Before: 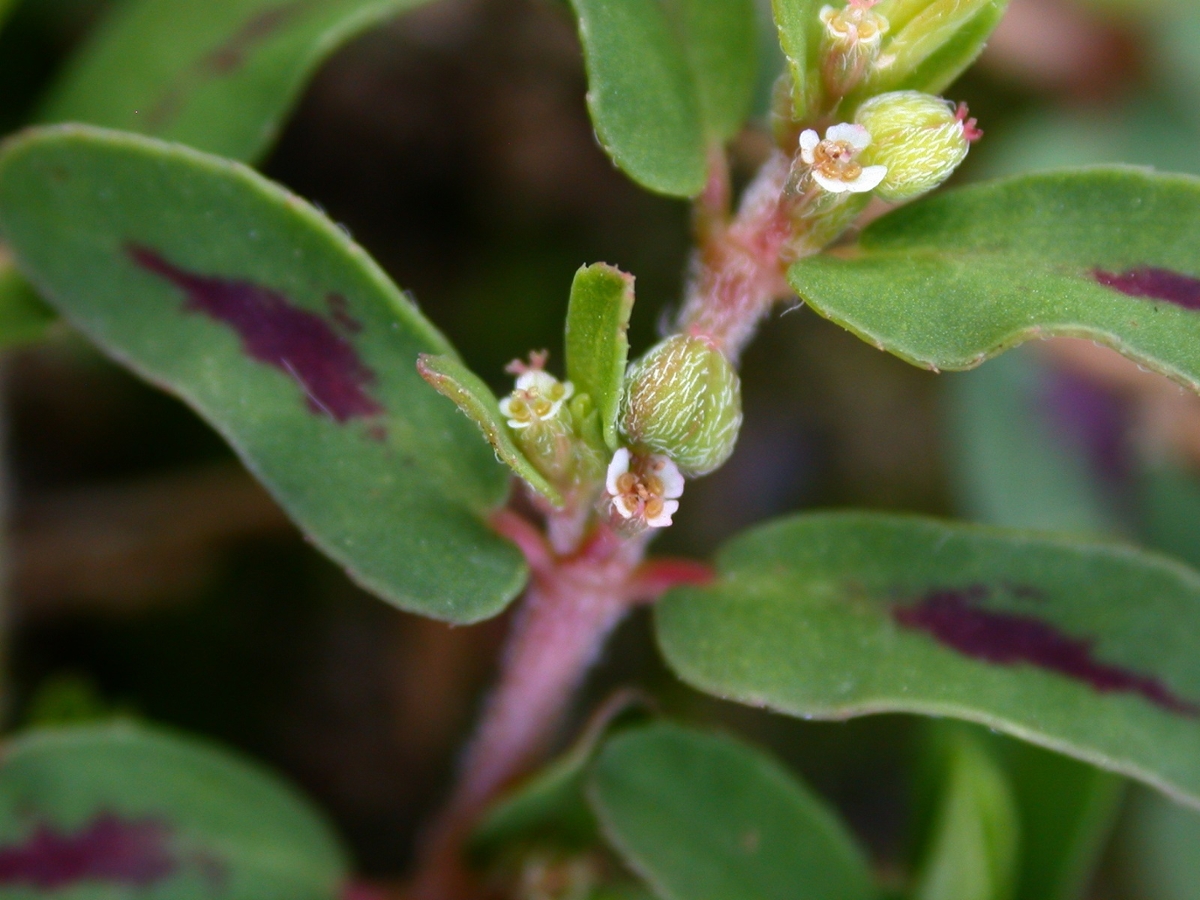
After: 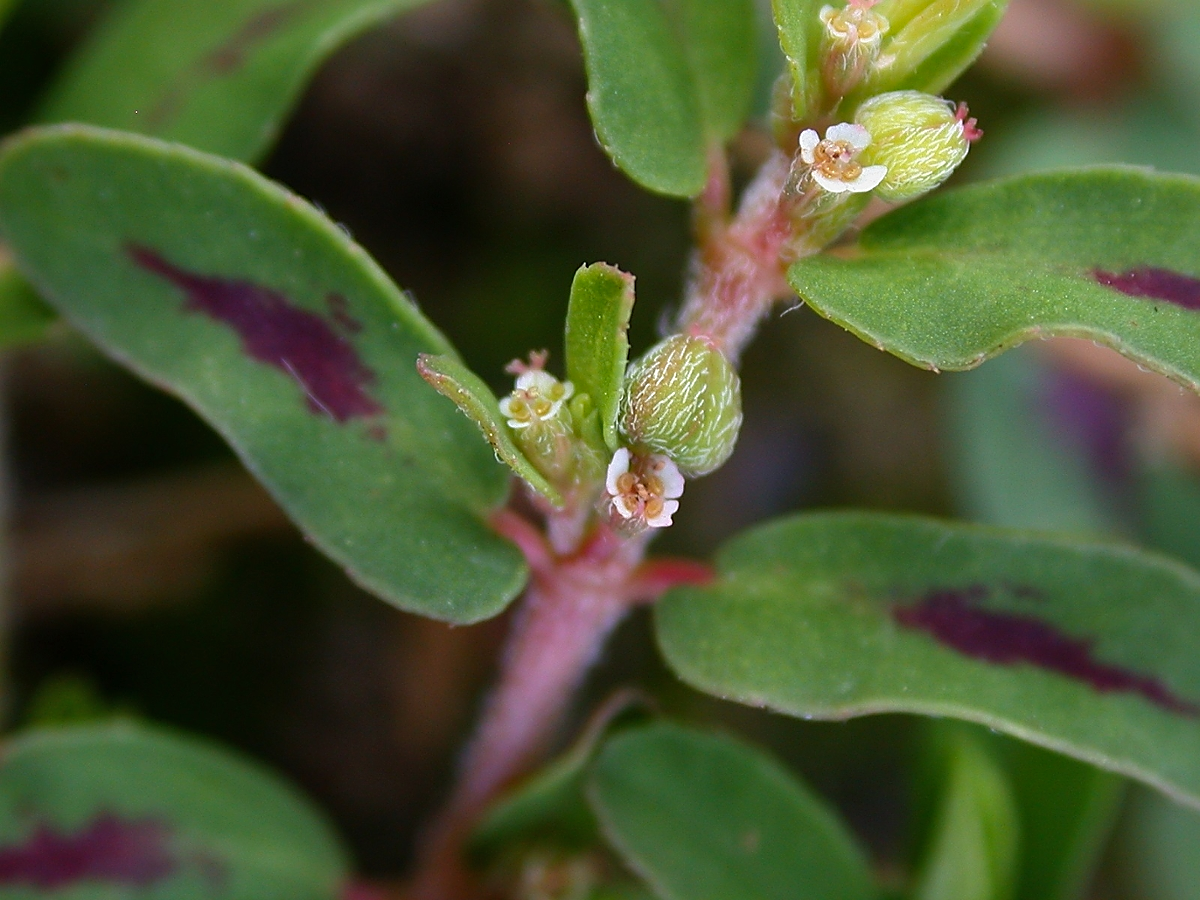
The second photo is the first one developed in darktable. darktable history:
sharpen: radius 1.409, amount 1.239, threshold 0.683
shadows and highlights: shadows 25.1, white point adjustment -3.09, highlights -29.74
